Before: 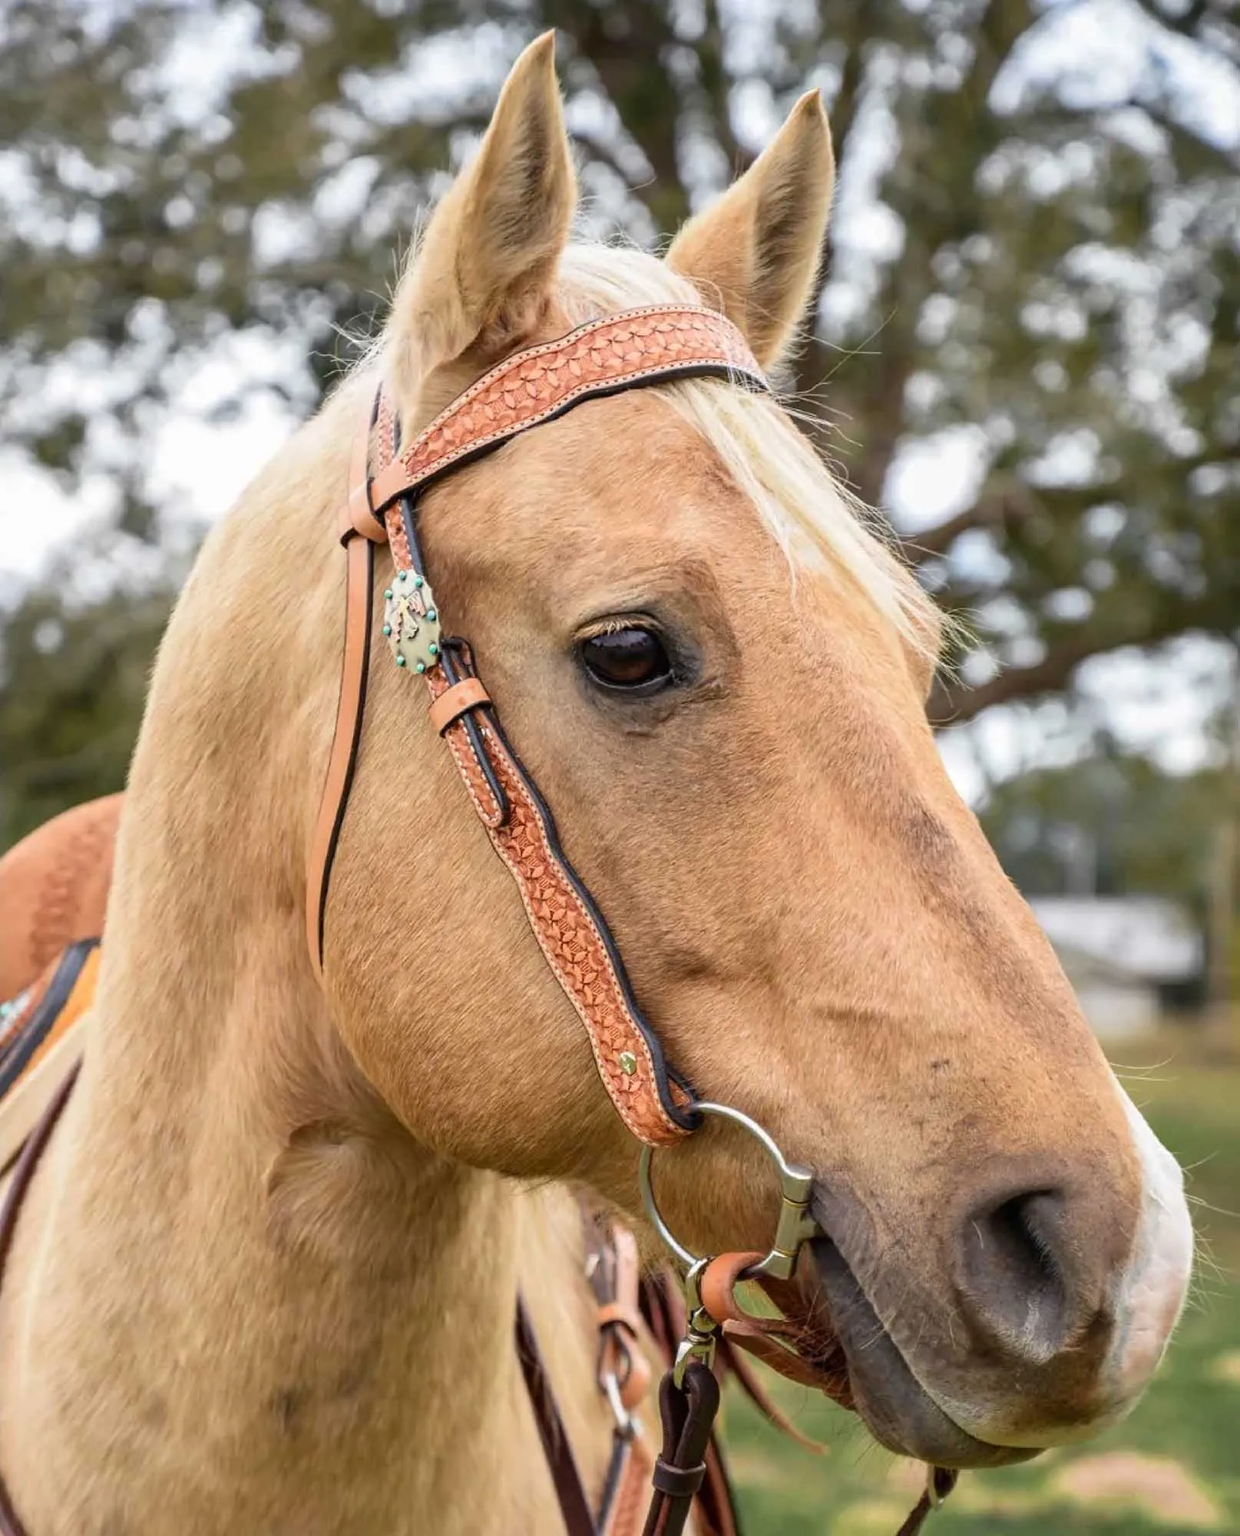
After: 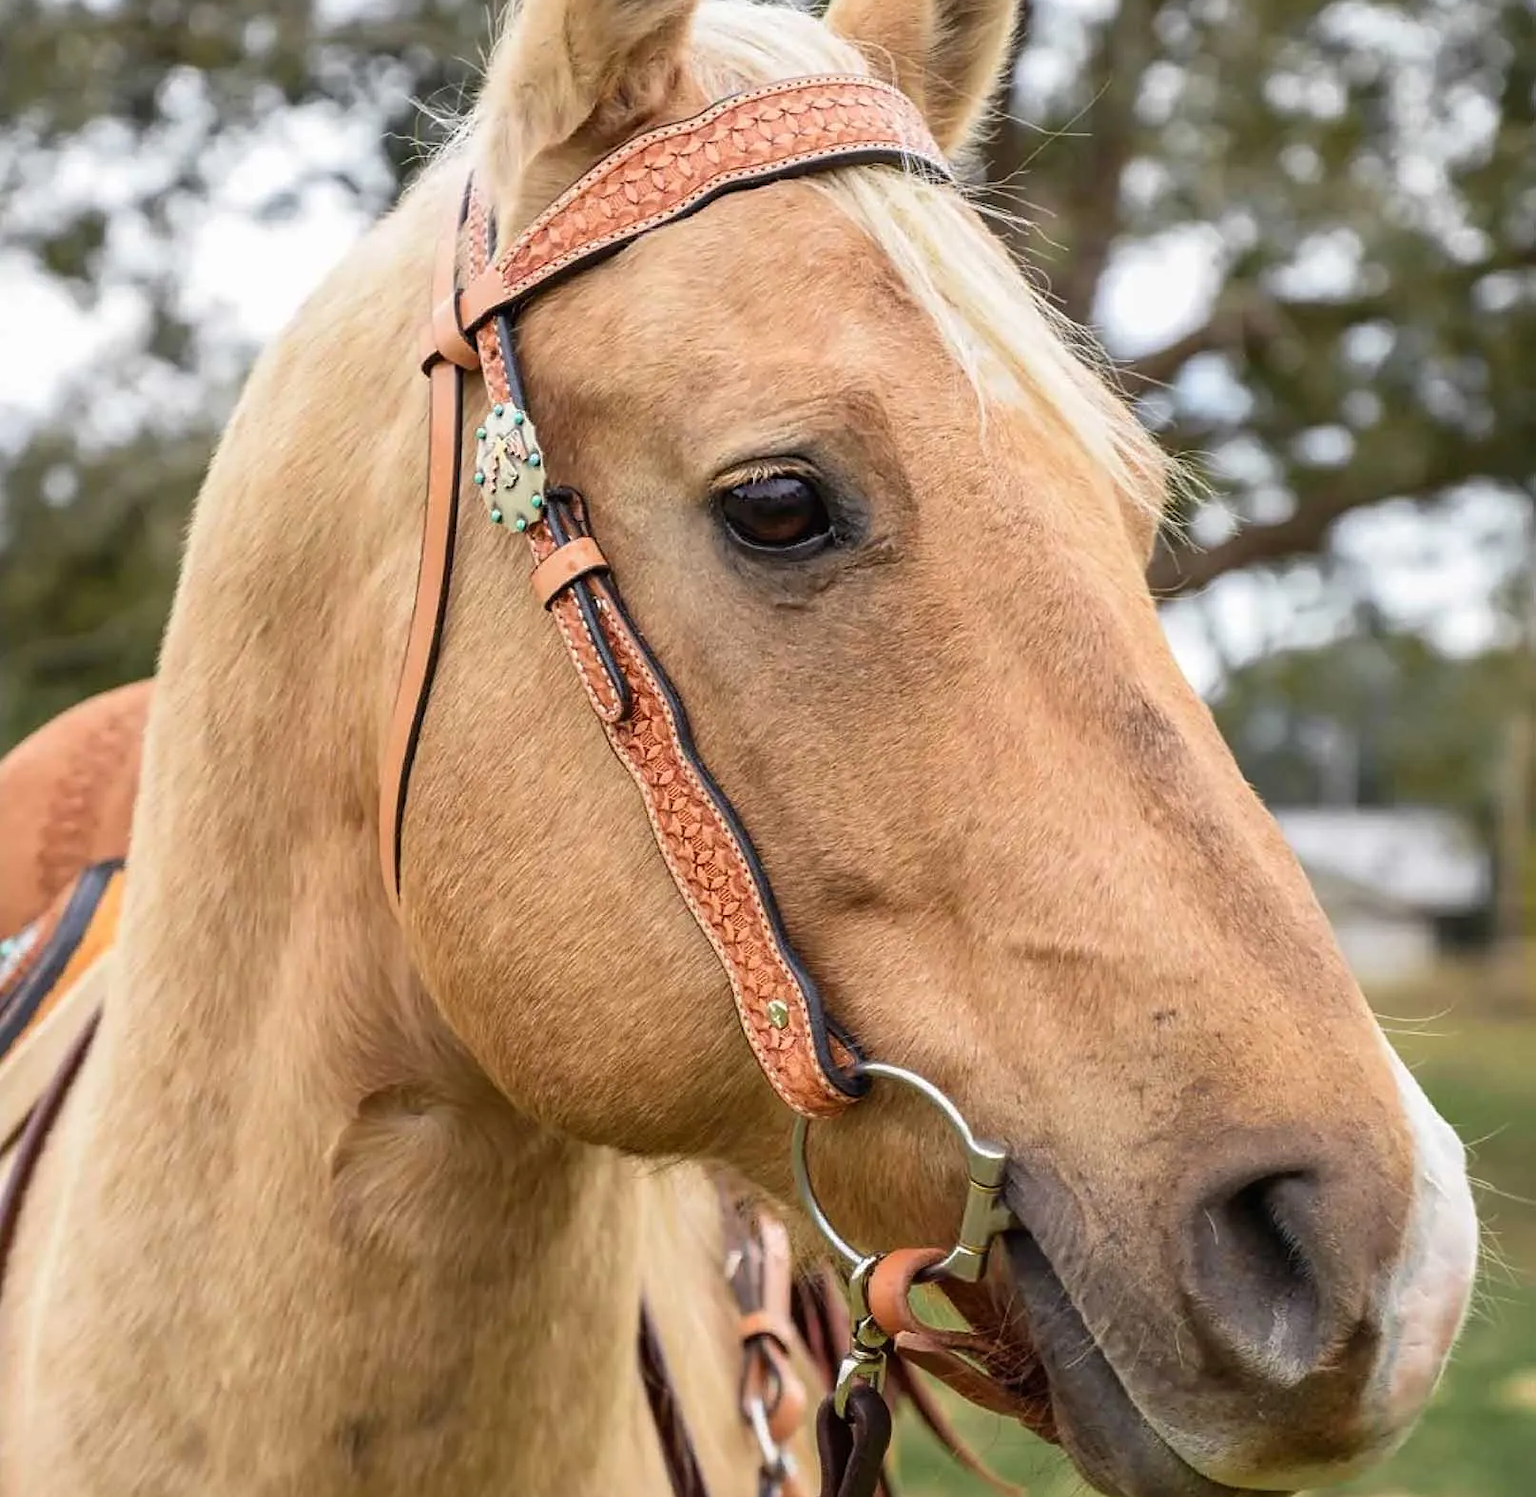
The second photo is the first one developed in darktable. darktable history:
exposure: black level correction 0, exposure 0 EV, compensate exposure bias true, compensate highlight preservation false
sharpen: radius 1.024
crop and rotate: top 15.913%, bottom 5.347%
